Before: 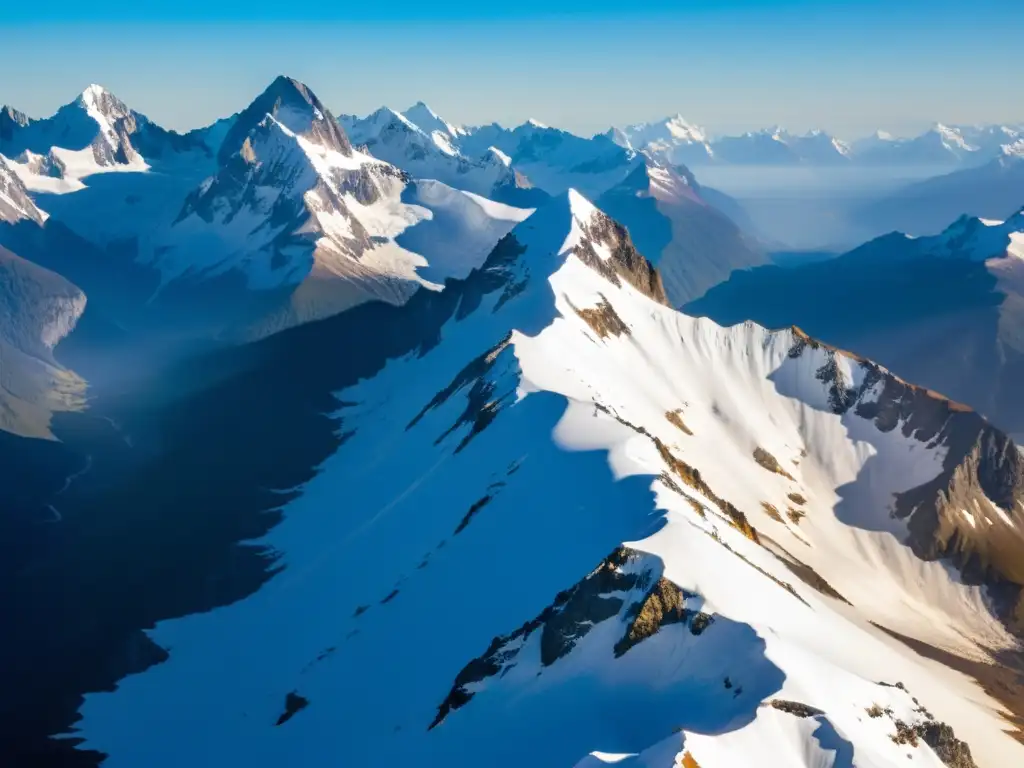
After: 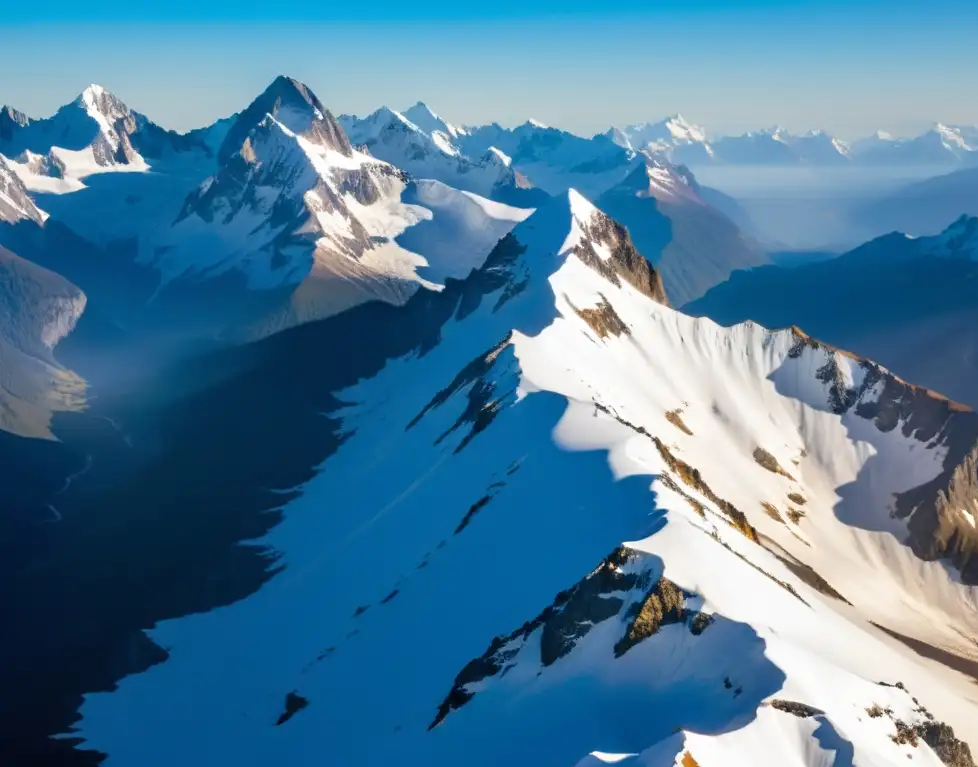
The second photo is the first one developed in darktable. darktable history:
sharpen: radius 5.352, amount 0.313, threshold 26.321
crop: right 4.479%, bottom 0.048%
